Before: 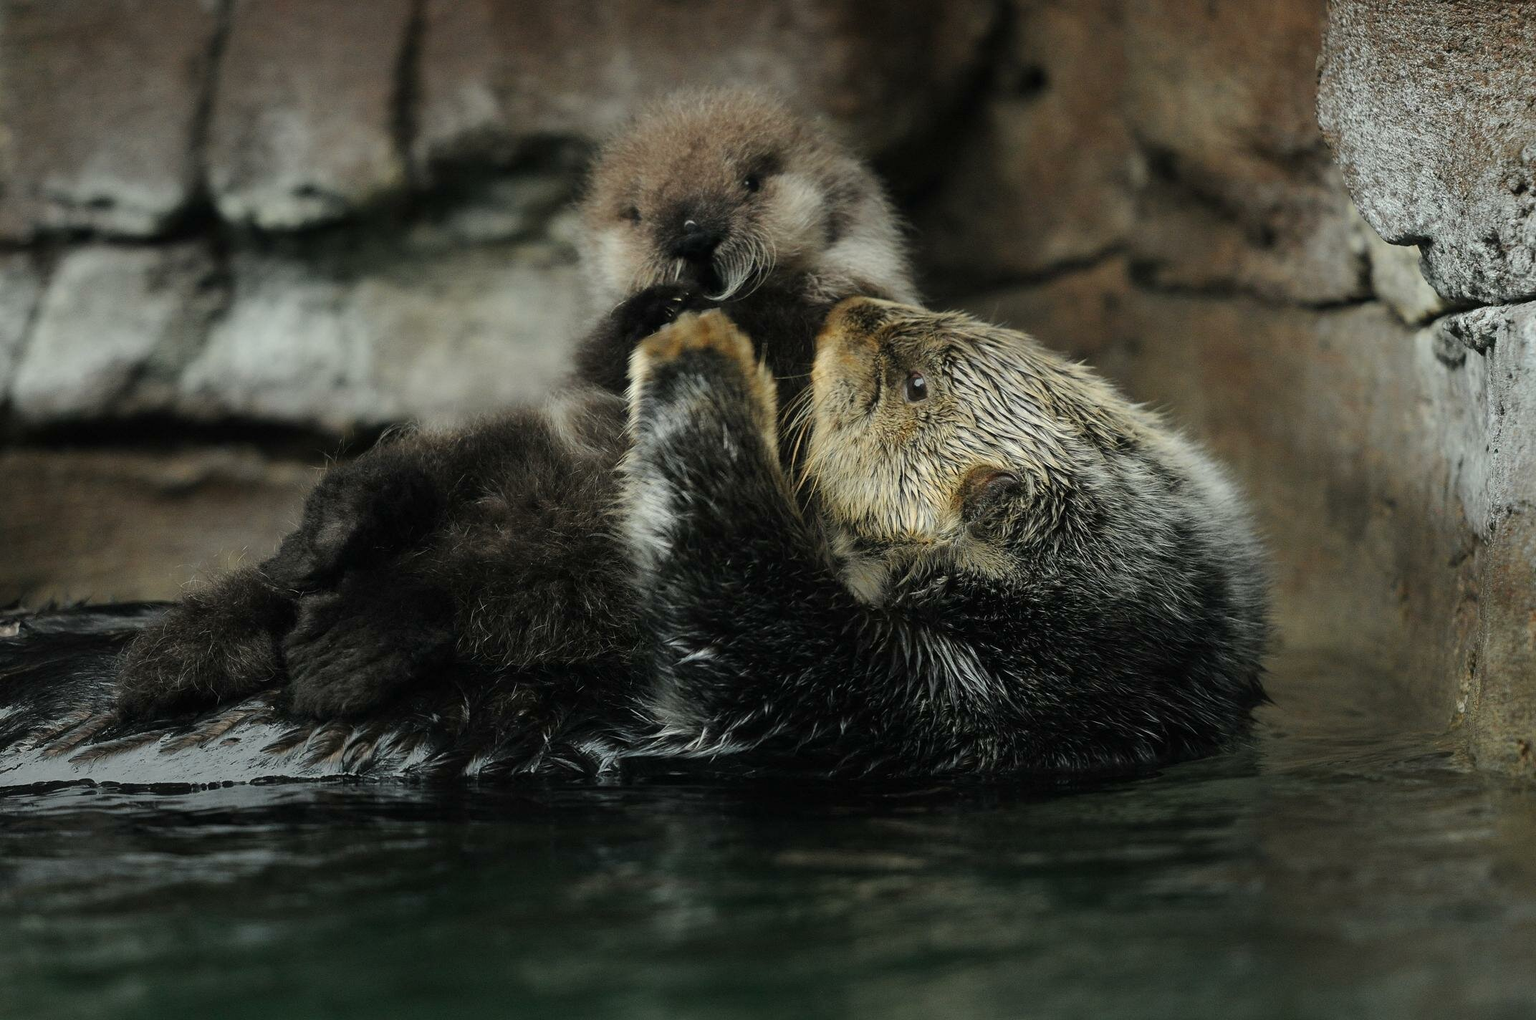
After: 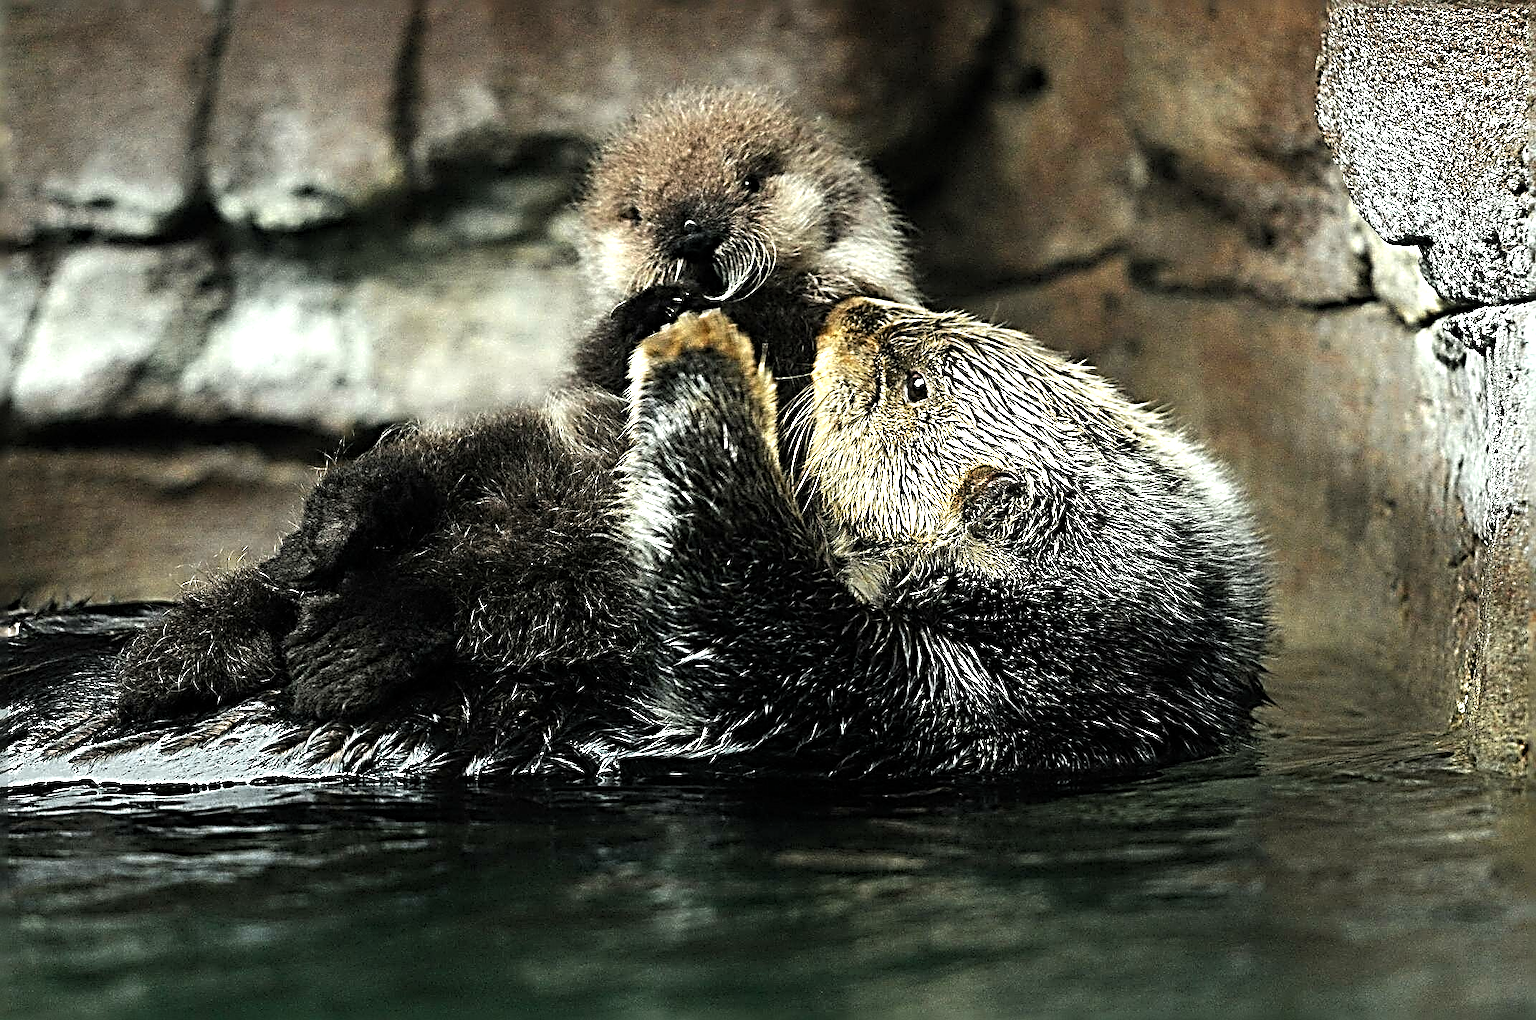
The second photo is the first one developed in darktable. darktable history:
sharpen: radius 4.029, amount 1.99
levels: levels [0.012, 0.367, 0.697]
